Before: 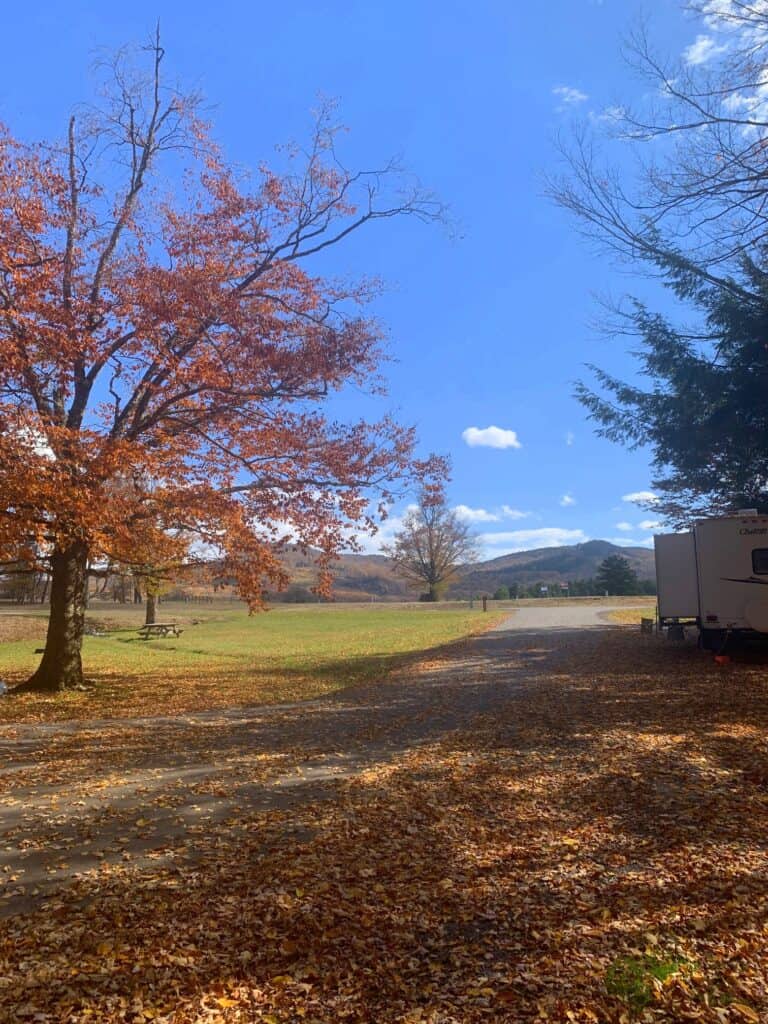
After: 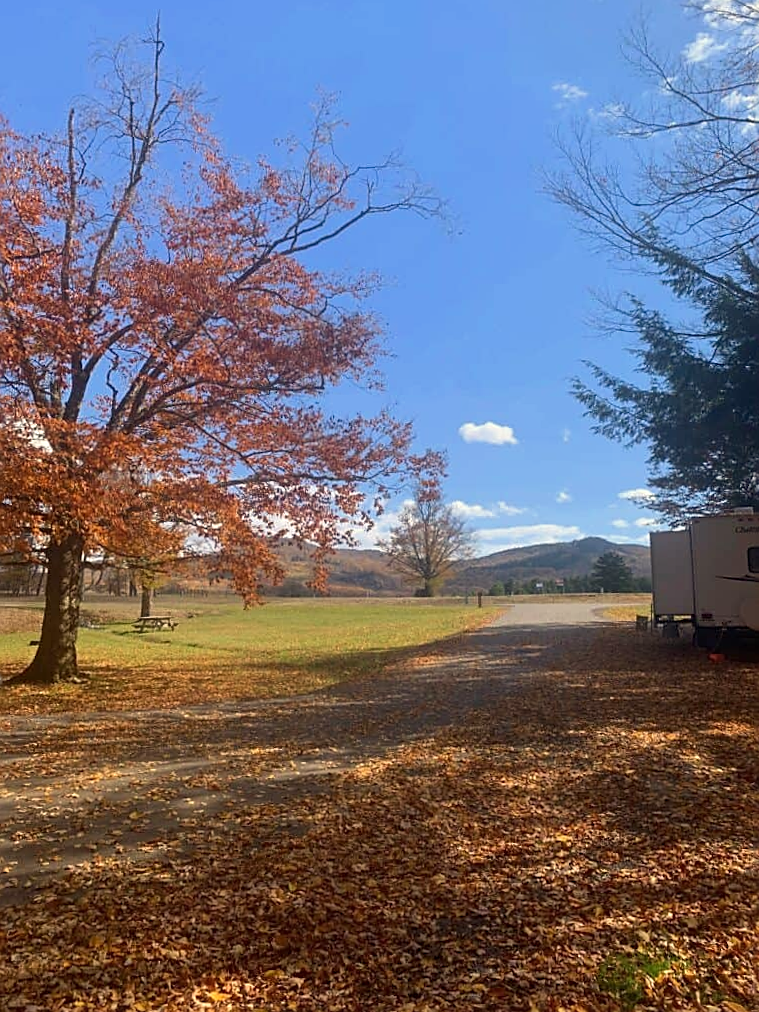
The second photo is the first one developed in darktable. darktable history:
sharpen: on, module defaults
tone equalizer: on, module defaults
white balance: red 1.045, blue 0.932
crop and rotate: angle -0.5°
